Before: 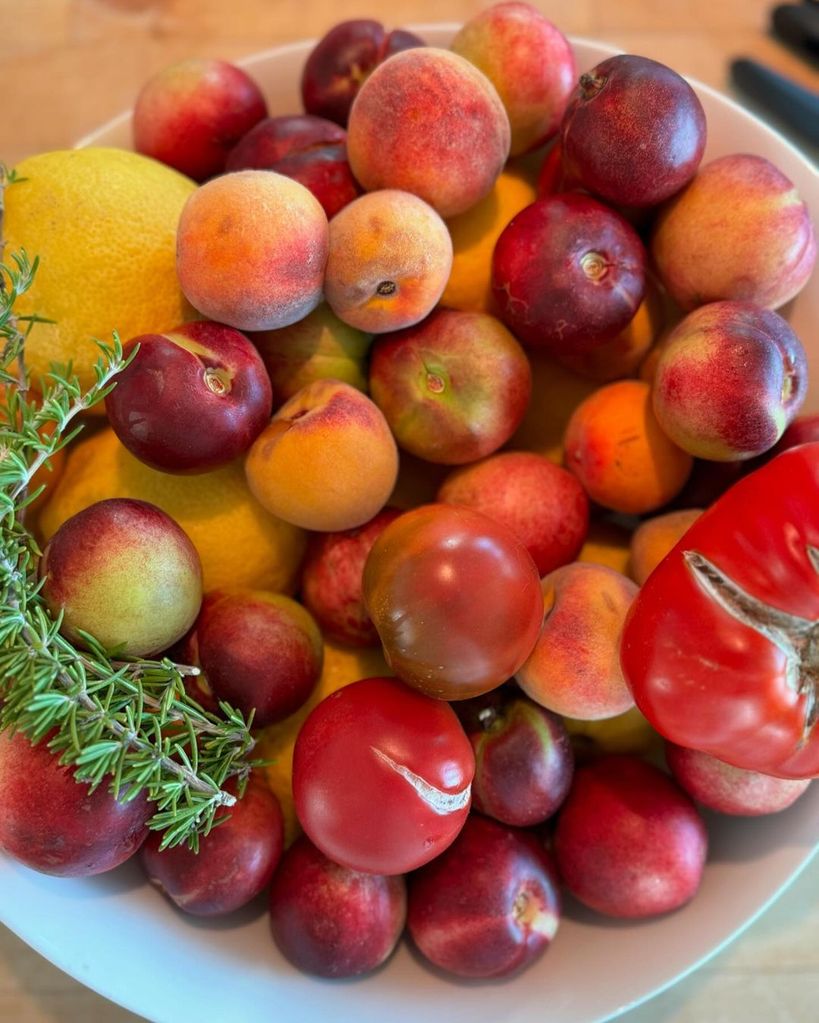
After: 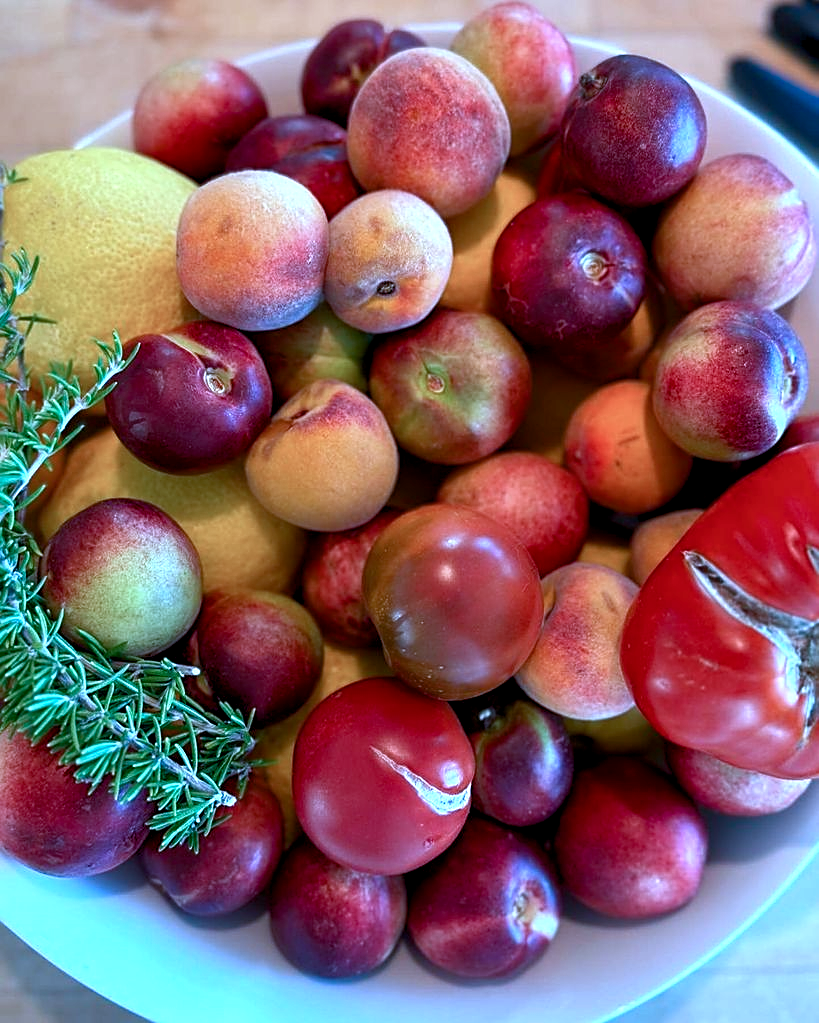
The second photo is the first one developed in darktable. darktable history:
color calibration: illuminant as shot in camera, x 0.44, y 0.411, temperature 2907.84 K, saturation algorithm version 1 (2020)
color balance rgb: power › hue 170.23°, global offset › luminance -0.512%, perceptual saturation grading › global saturation 20%, perceptual saturation grading › highlights -49.807%, perceptual saturation grading › shadows 24.382%, perceptual brilliance grading › global brilliance 14.27%, perceptual brilliance grading › shadows -34.392%
sharpen: on, module defaults
